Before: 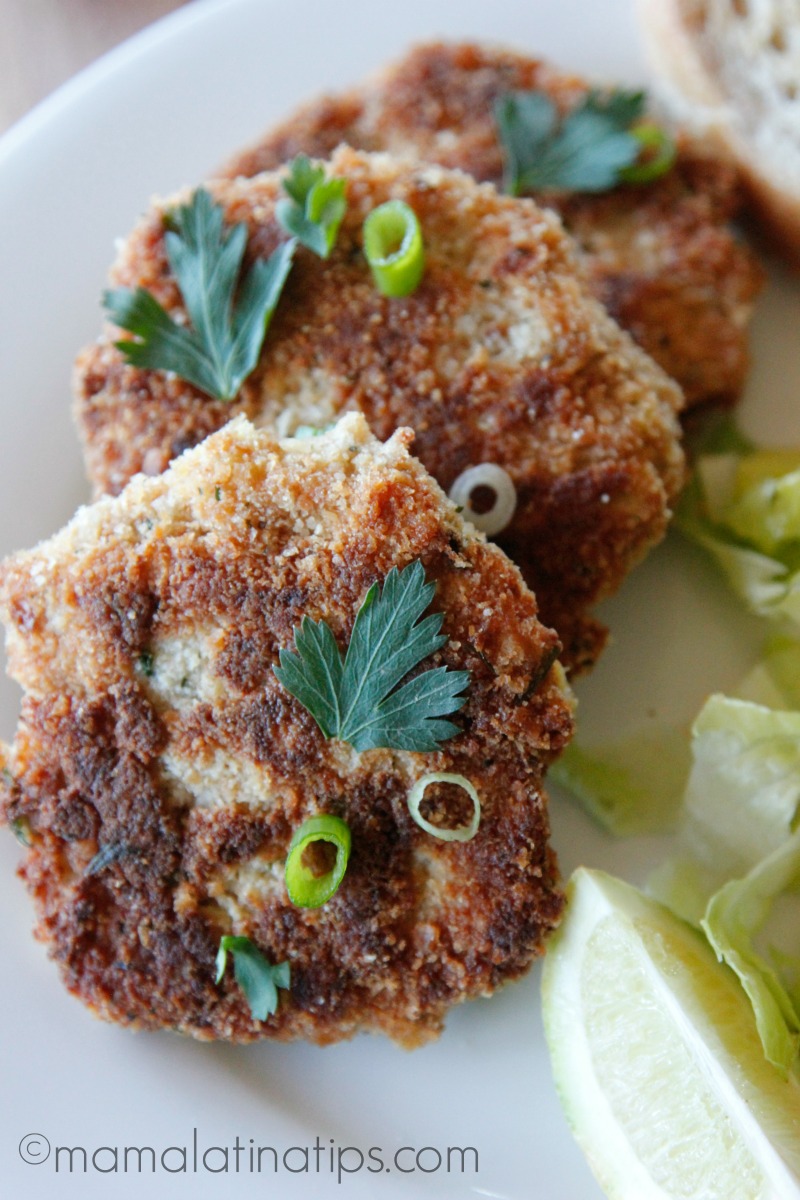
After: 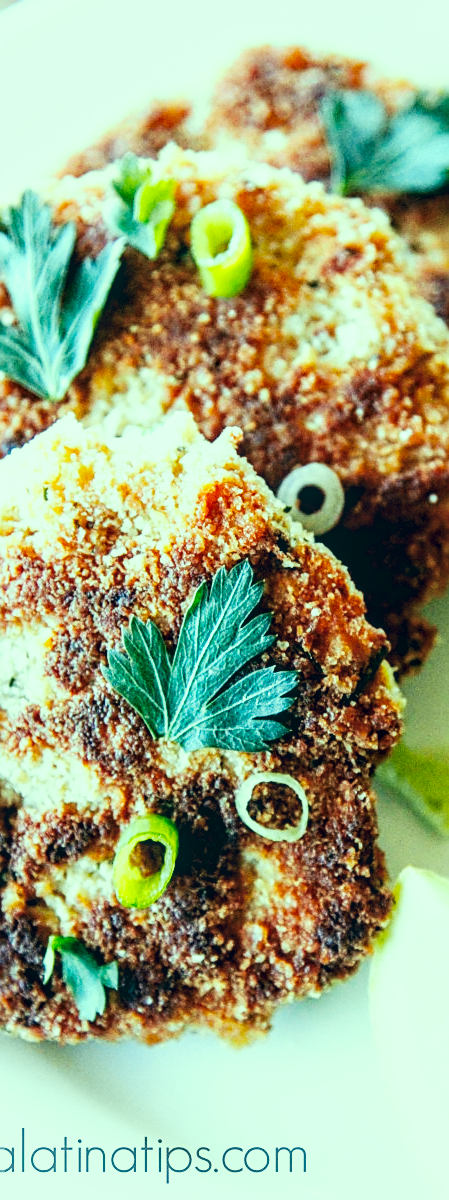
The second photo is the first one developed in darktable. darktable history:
crop: left 21.527%, right 22.318%
exposure: black level correction 0.001, compensate highlight preservation false
base curve: curves: ch0 [(0, 0) (0.007, 0.004) (0.027, 0.03) (0.046, 0.07) (0.207, 0.54) (0.442, 0.872) (0.673, 0.972) (1, 1)], exposure shift 0.585, preserve colors none
local contrast: detail 130%
sharpen: on, module defaults
tone curve: curves: ch0 [(0, 0.012) (0.056, 0.046) (0.218, 0.213) (0.606, 0.62) (0.82, 0.846) (1, 1)]; ch1 [(0, 0) (0.226, 0.261) (0.403, 0.437) (0.469, 0.472) (0.495, 0.499) (0.514, 0.504) (0.545, 0.555) (0.59, 0.598) (0.714, 0.733) (1, 1)]; ch2 [(0, 0) (0.269, 0.299) (0.459, 0.45) (0.498, 0.499) (0.523, 0.512) (0.568, 0.558) (0.634, 0.617) (0.702, 0.662) (0.781, 0.775) (1, 1)], color space Lab, independent channels, preserve colors none
color correction: highlights a* -19.48, highlights b* 9.8, shadows a* -20.19, shadows b* -11.36
